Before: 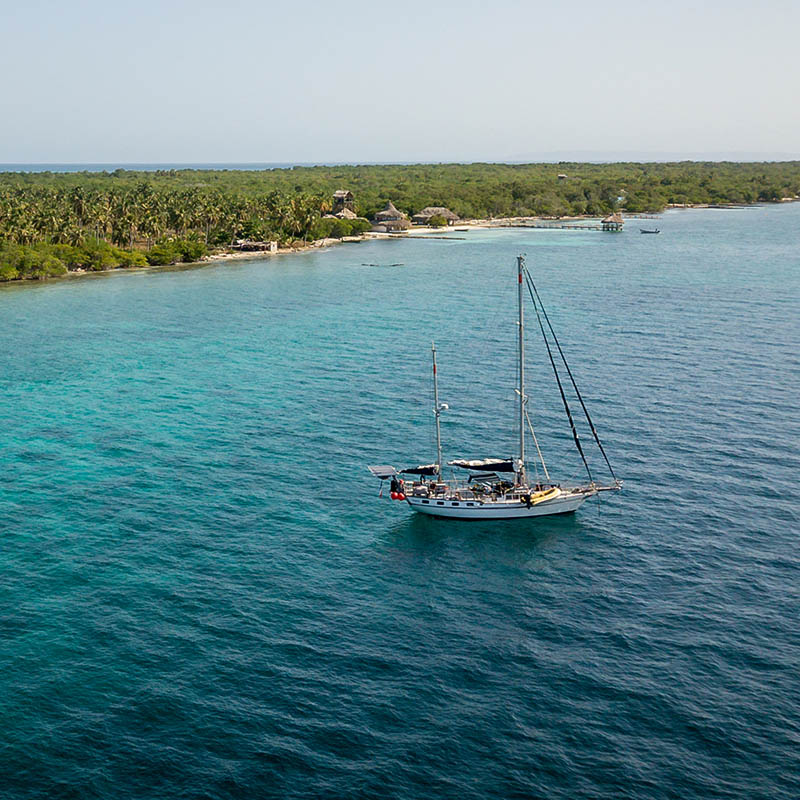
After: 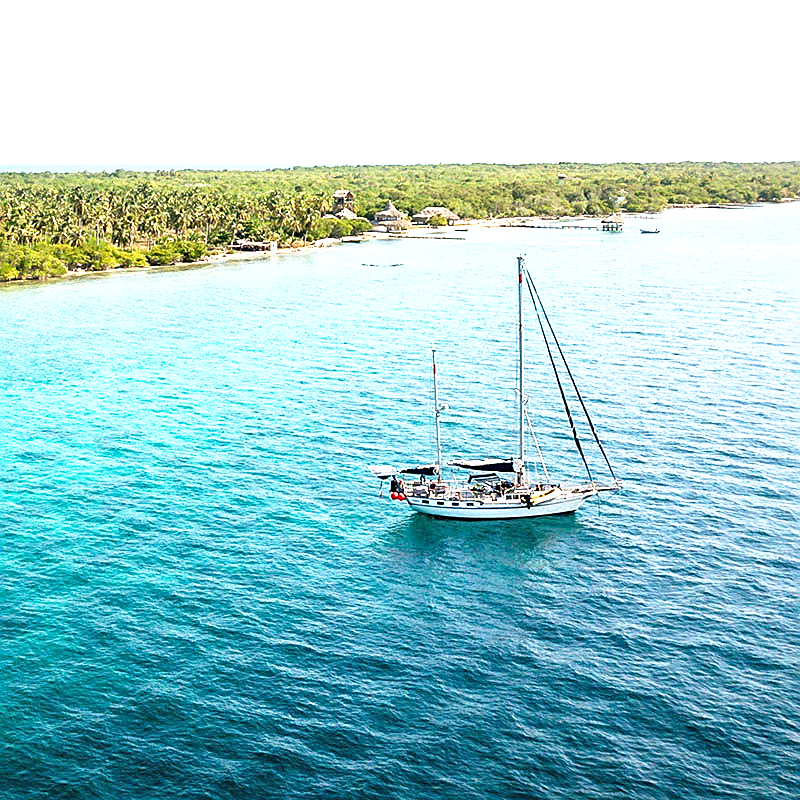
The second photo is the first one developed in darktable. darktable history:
sharpen: on, module defaults
exposure: black level correction 0, exposure 1.4 EV, compensate highlight preservation false
base curve: curves: ch0 [(0, 0) (0.688, 0.865) (1, 1)], preserve colors none
